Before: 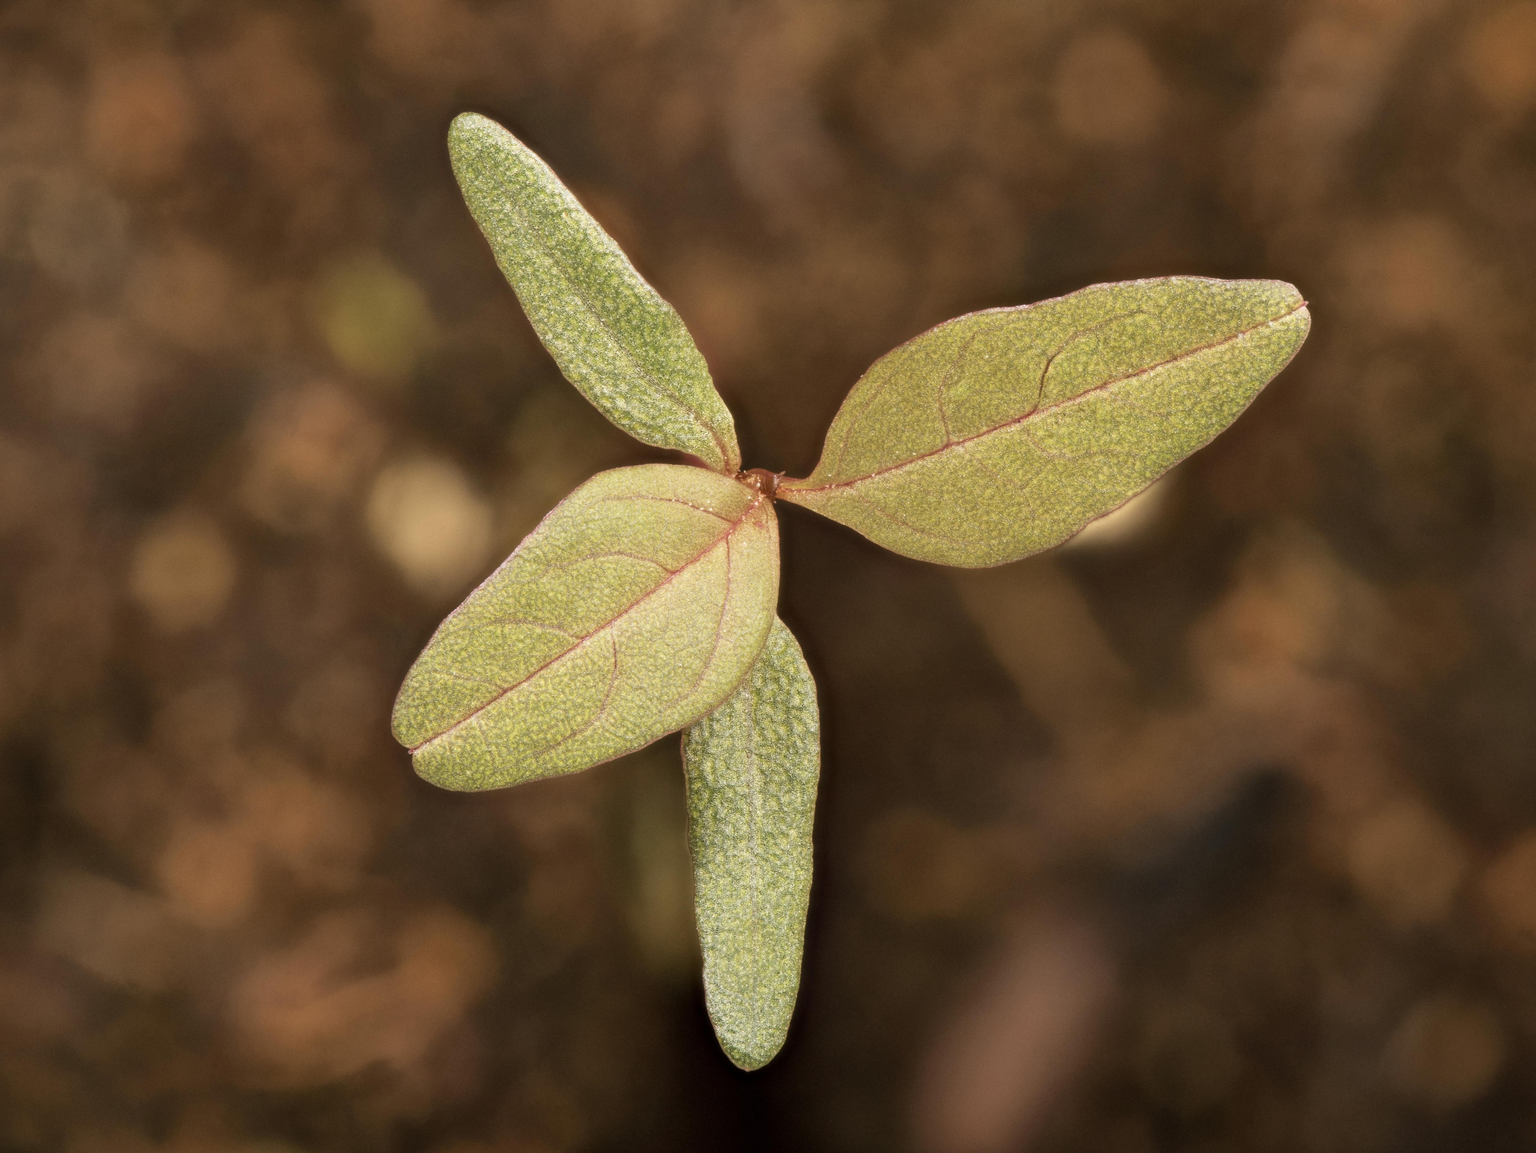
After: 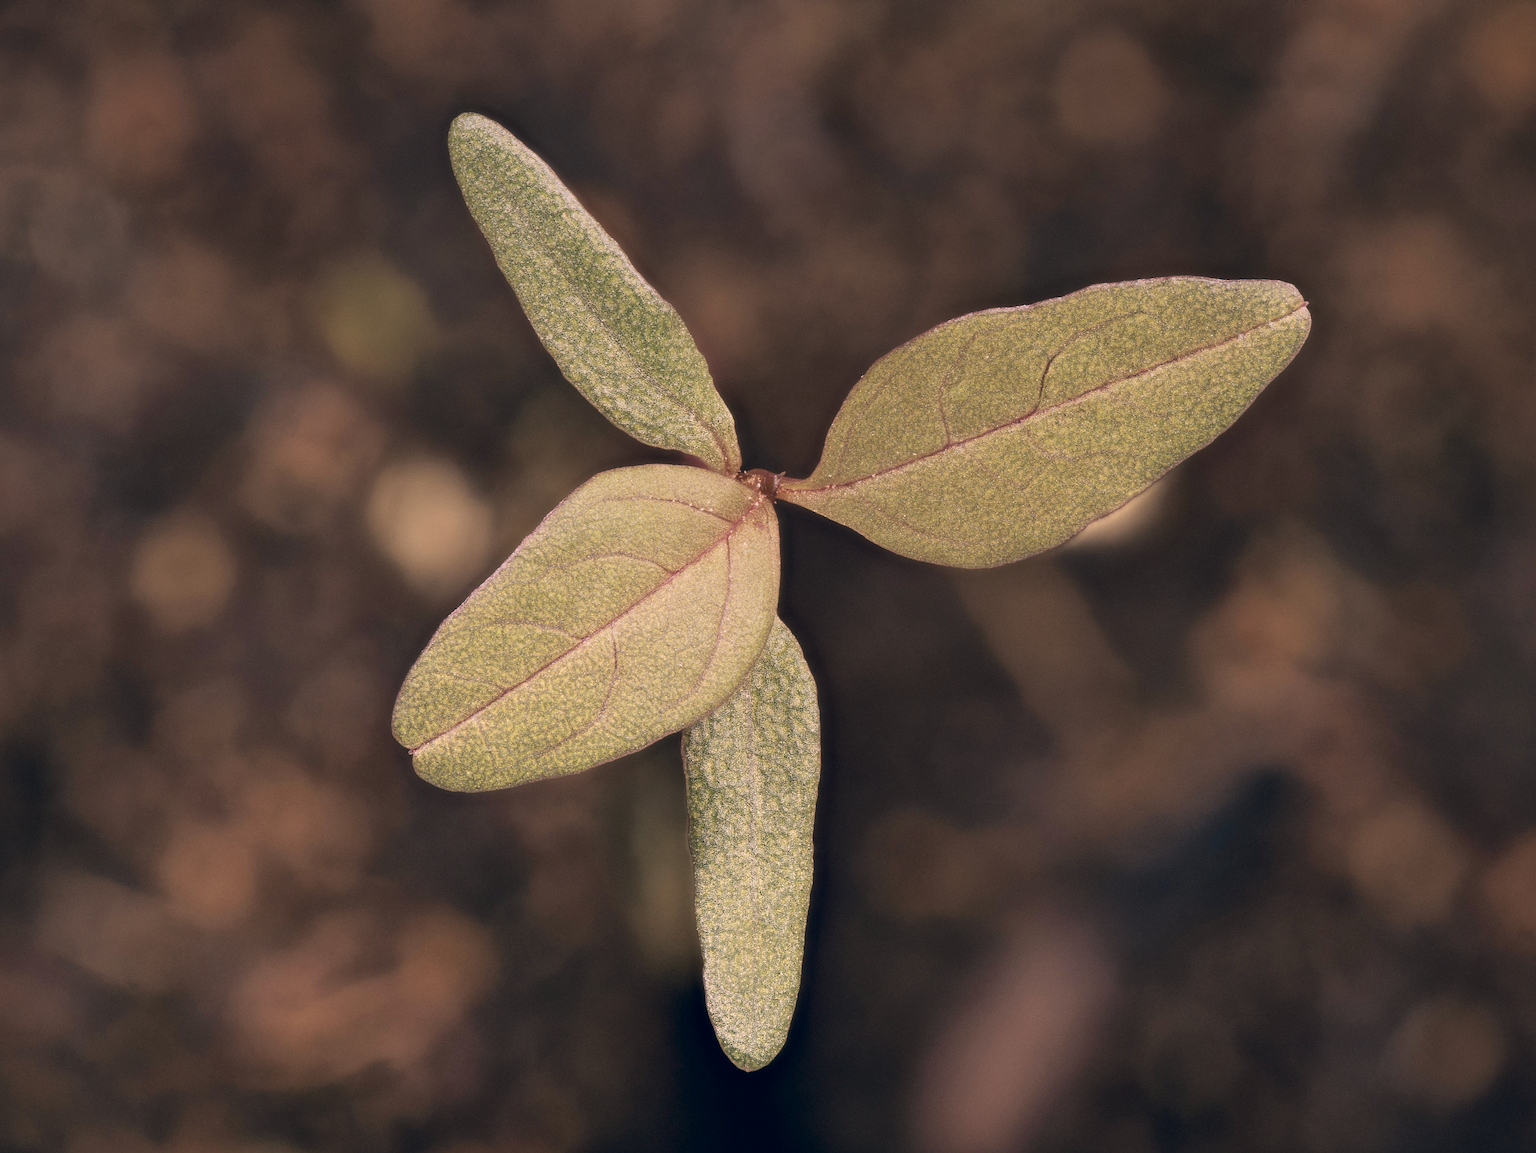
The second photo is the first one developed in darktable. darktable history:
graduated density: on, module defaults
color correction: highlights a* 14.46, highlights b* 5.85, shadows a* -5.53, shadows b* -15.24, saturation 0.85
sharpen: on, module defaults
